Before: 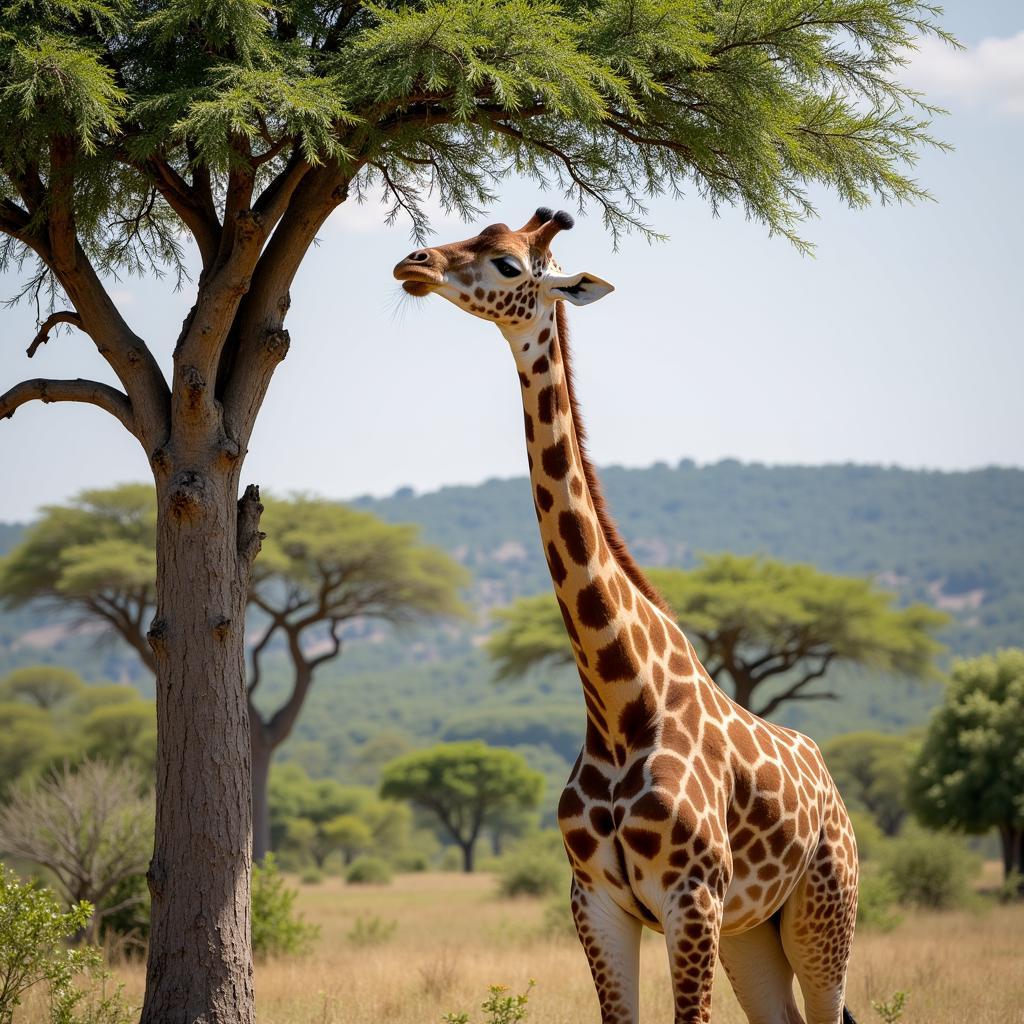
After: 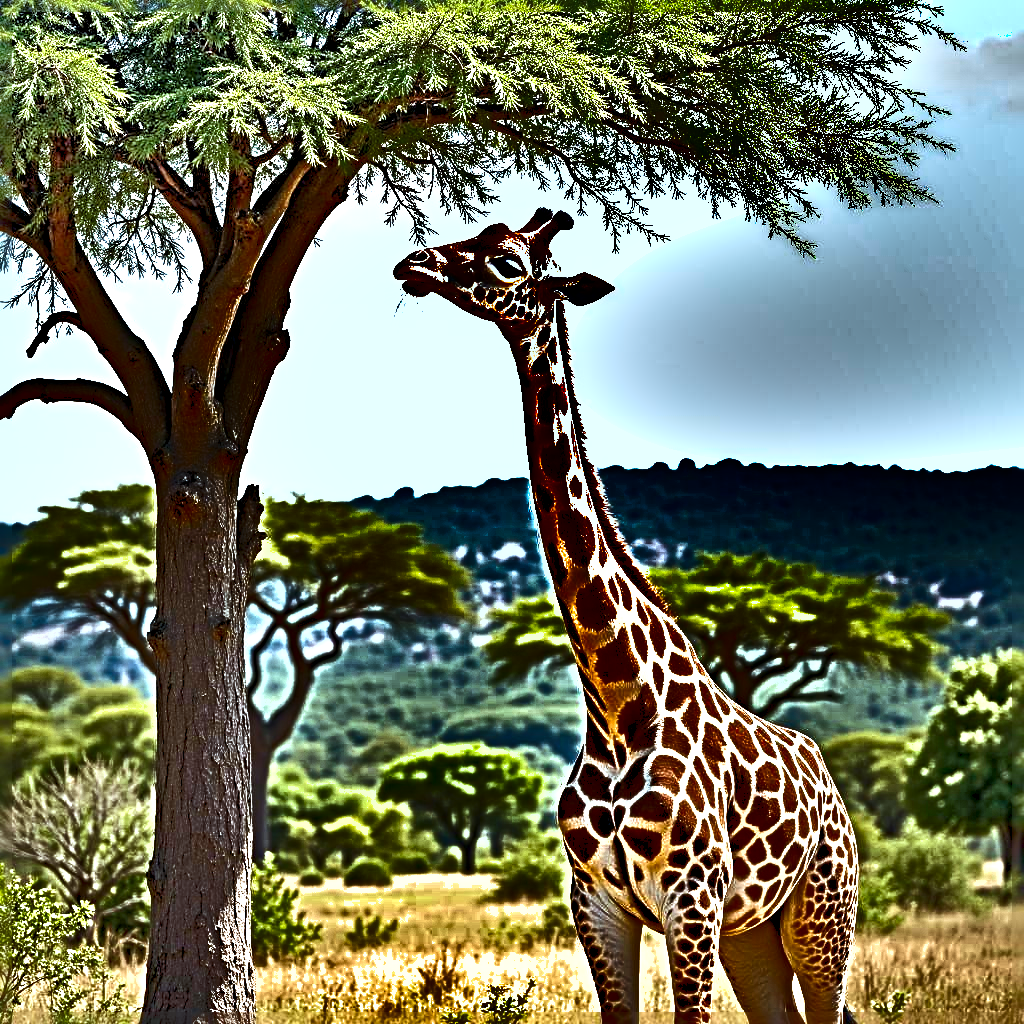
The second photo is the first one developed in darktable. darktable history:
tone equalizer: -8 EV 1.99 EV, -7 EV 1.98 EV, -6 EV 1.96 EV, -5 EV 1.97 EV, -4 EV 1.98 EV, -3 EV 1.47 EV, -2 EV 0.981 EV, -1 EV 0.515 EV
shadows and highlights: radius 123.82, shadows 99.53, white point adjustment -3.01, highlights -99.98, soften with gaussian
sharpen: radius 6.275, amount 1.813, threshold 0.189
color correction: highlights a* -9.97, highlights b* -10.47
velvia: strength 14.65%
exposure: black level correction 0, exposure 1.199 EV, compensate exposure bias true, compensate highlight preservation false
levels: mode automatic
